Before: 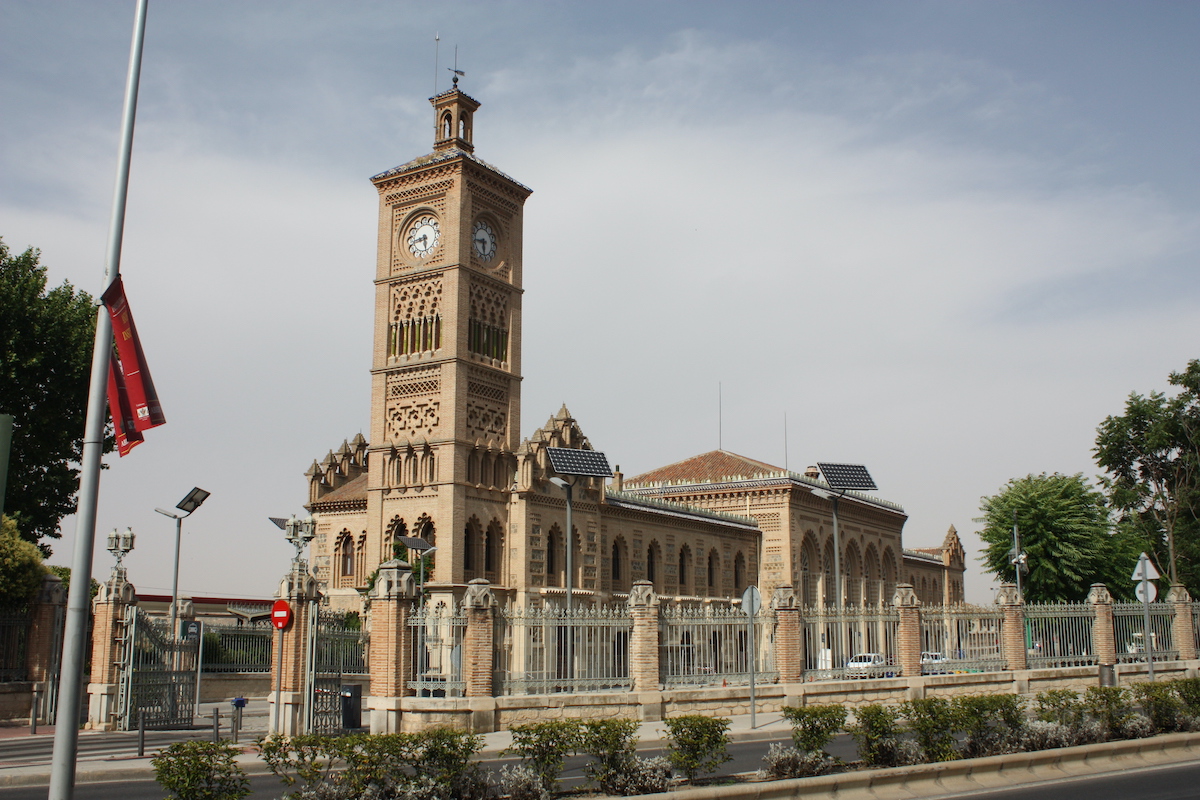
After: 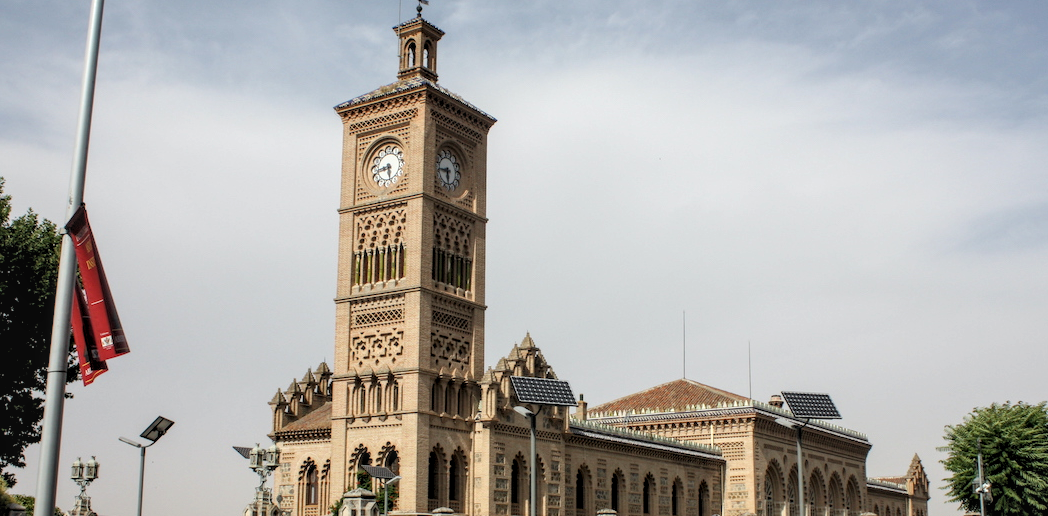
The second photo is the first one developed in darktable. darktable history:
local contrast: on, module defaults
crop: left 3.015%, top 8.969%, right 9.647%, bottom 26.457%
rgb levels: levels [[0.01, 0.419, 0.839], [0, 0.5, 1], [0, 0.5, 1]]
